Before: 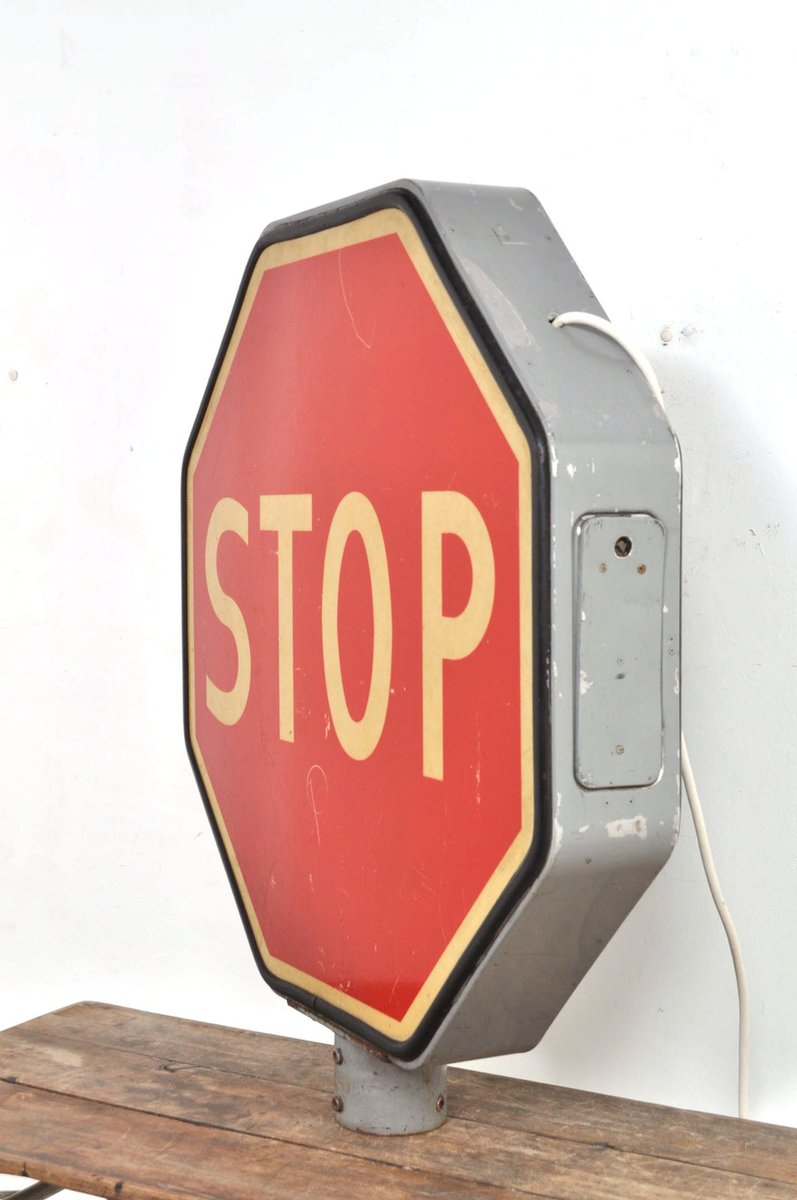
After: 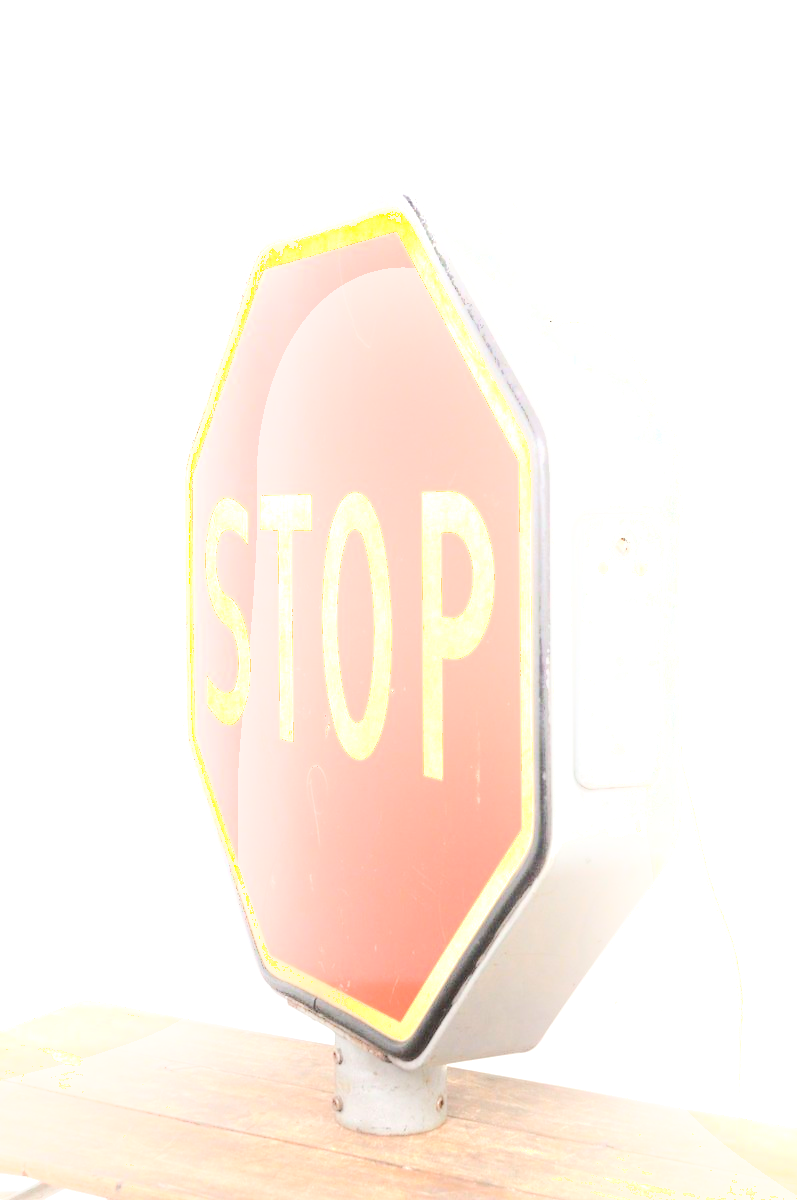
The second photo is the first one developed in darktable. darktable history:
shadows and highlights: highlights 69.54, soften with gaussian
exposure: black level correction 0.001, exposure 1.132 EV, compensate highlight preservation false
